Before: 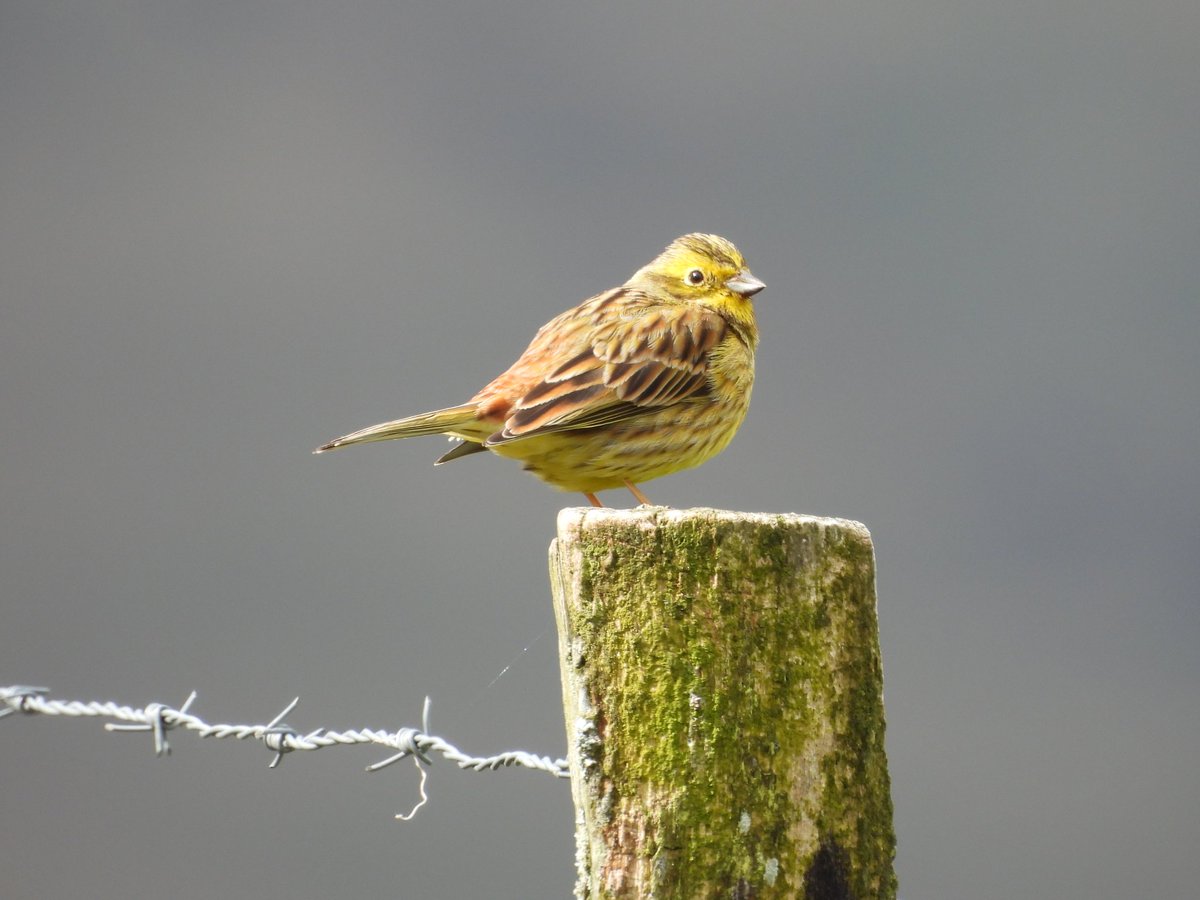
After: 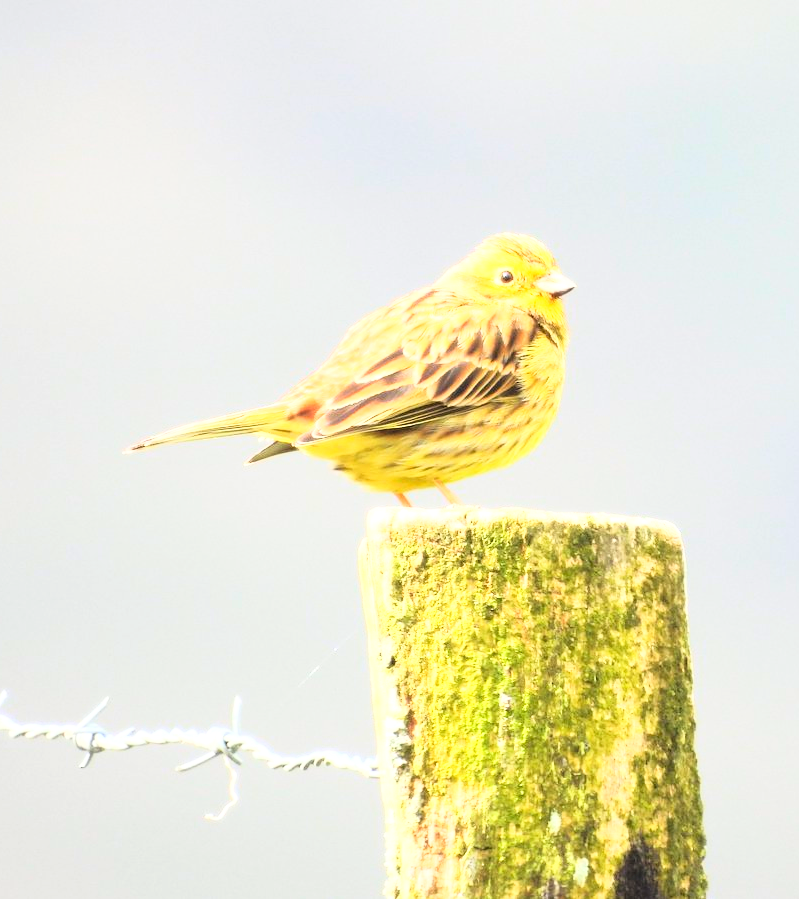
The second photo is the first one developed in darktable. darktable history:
crop and rotate: left 15.861%, right 17.525%
exposure: black level correction 0, exposure 0.9 EV, compensate highlight preservation false
base curve: curves: ch0 [(0, 0) (0.012, 0.01) (0.073, 0.168) (0.31, 0.711) (0.645, 0.957) (1, 1)]
